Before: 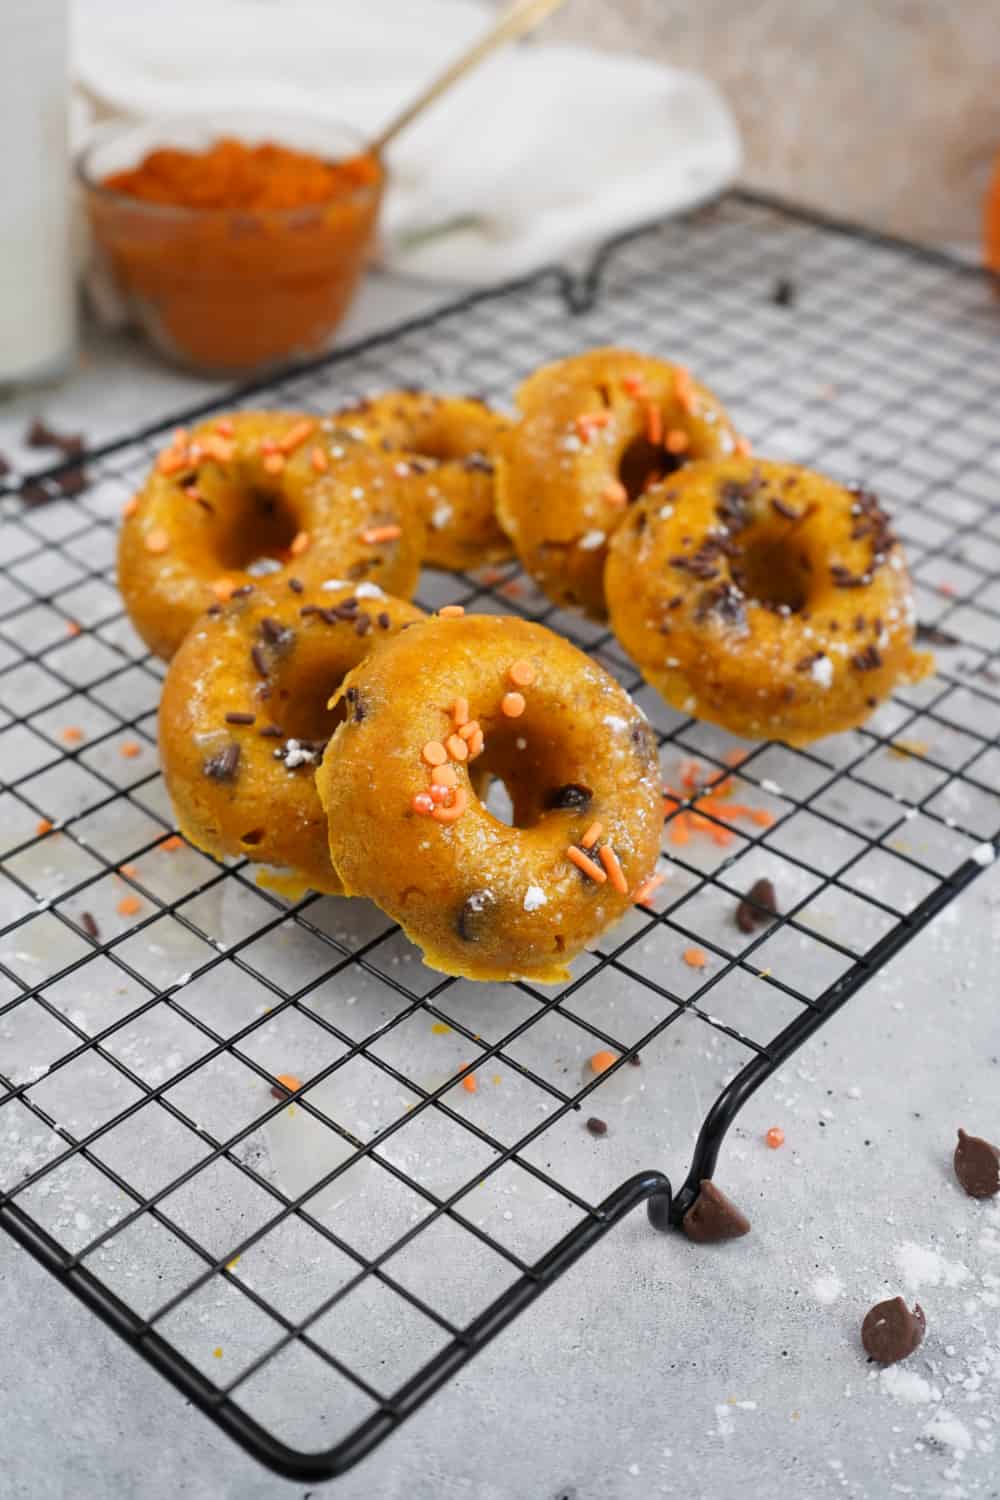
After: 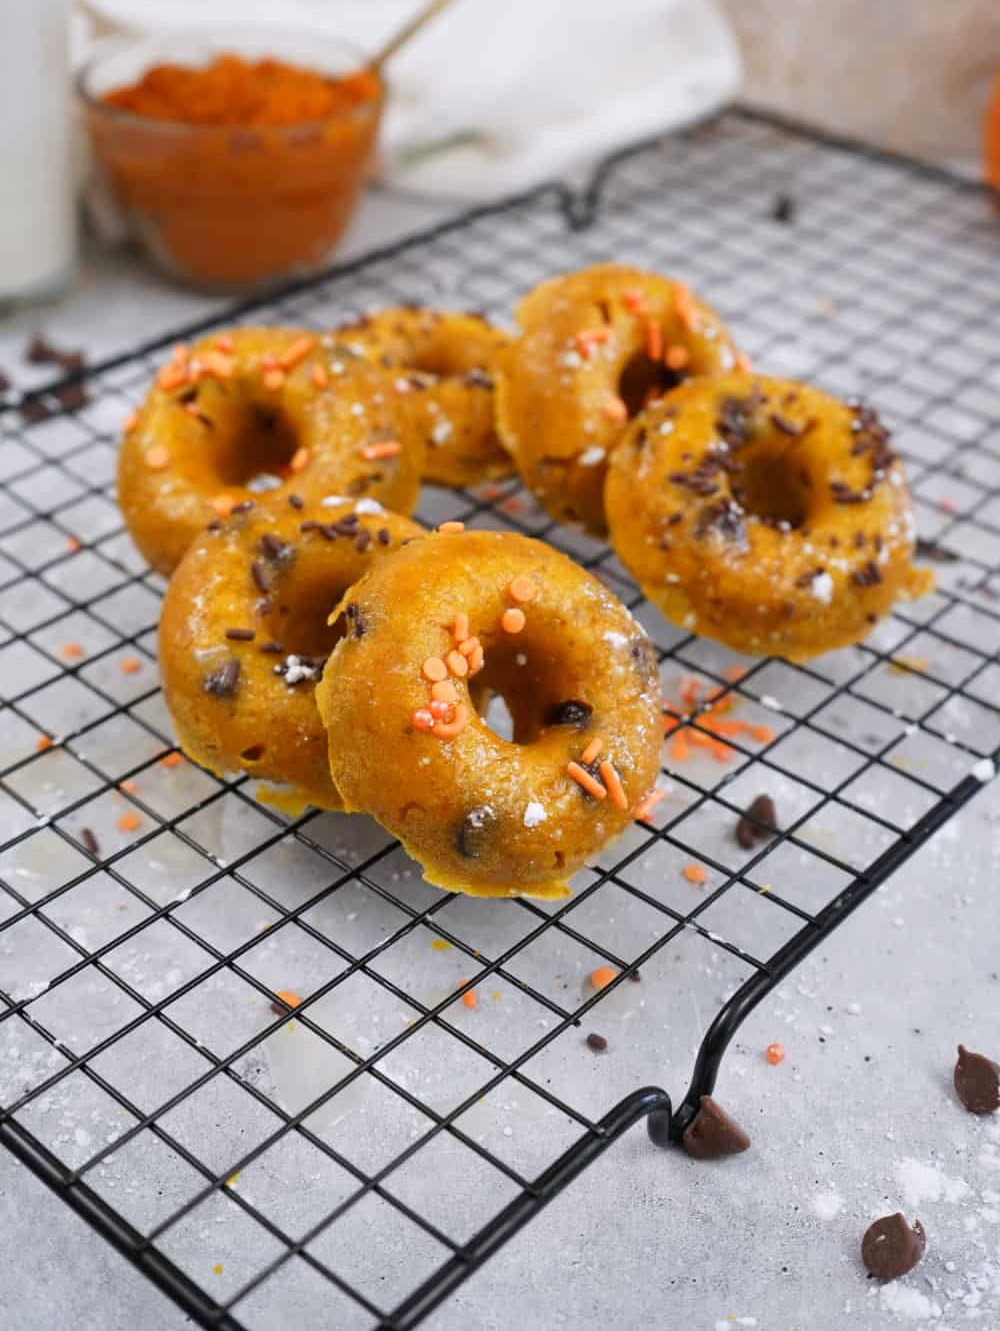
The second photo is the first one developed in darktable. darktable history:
crop and rotate: top 5.609%, bottom 5.609%
white balance: red 1.004, blue 1.024
